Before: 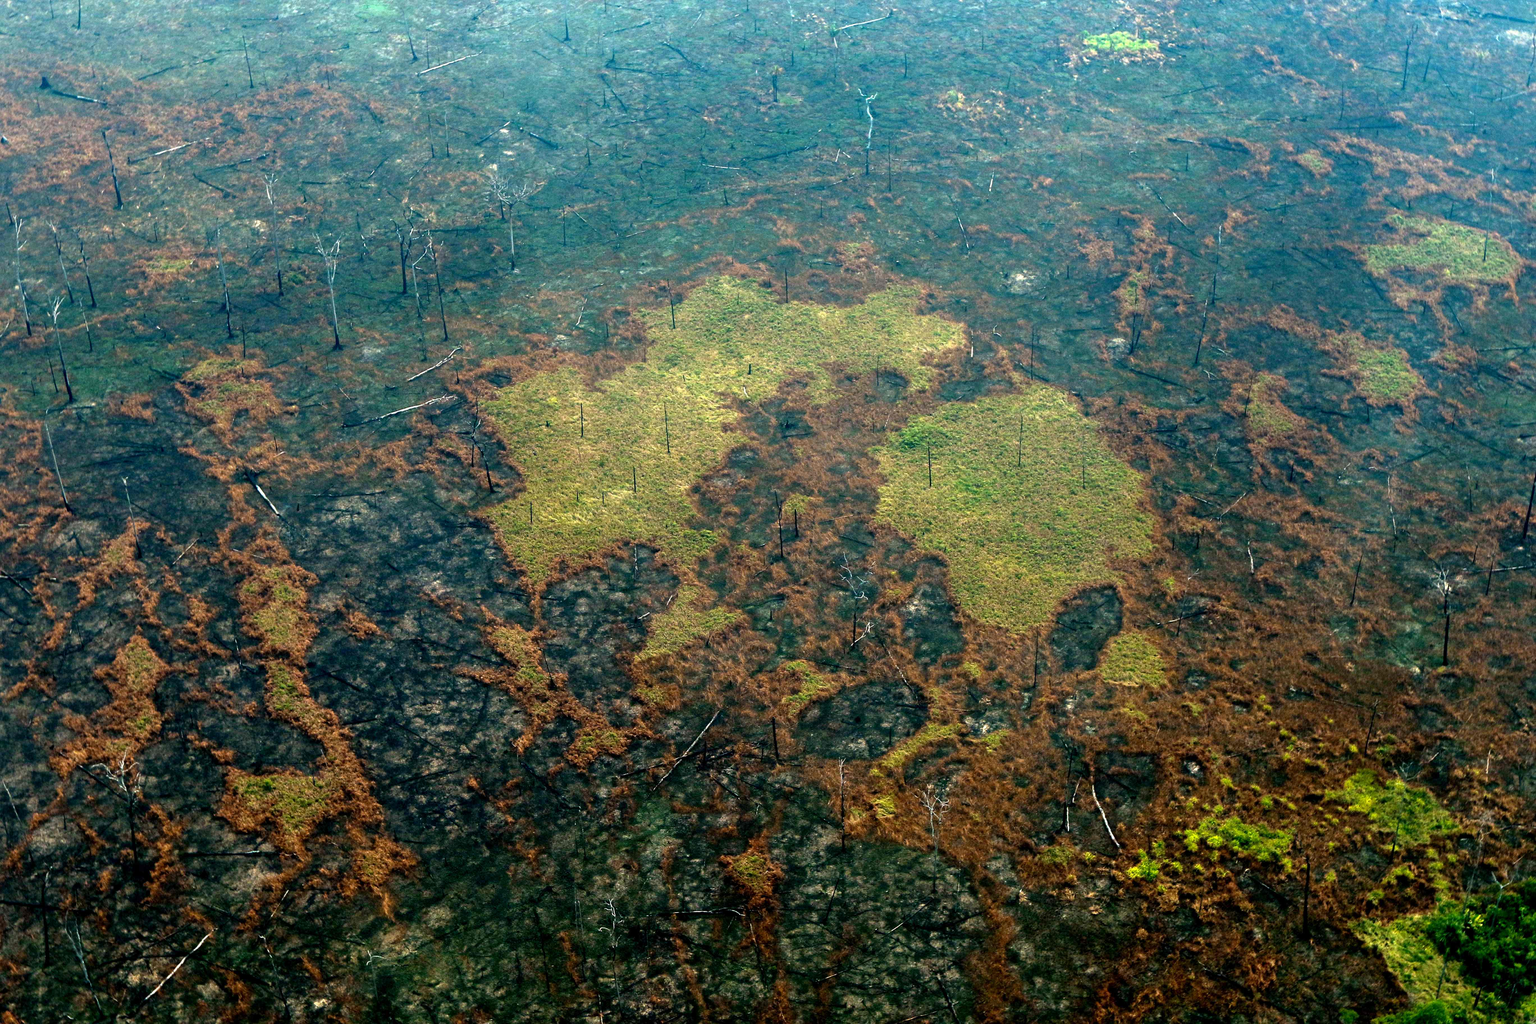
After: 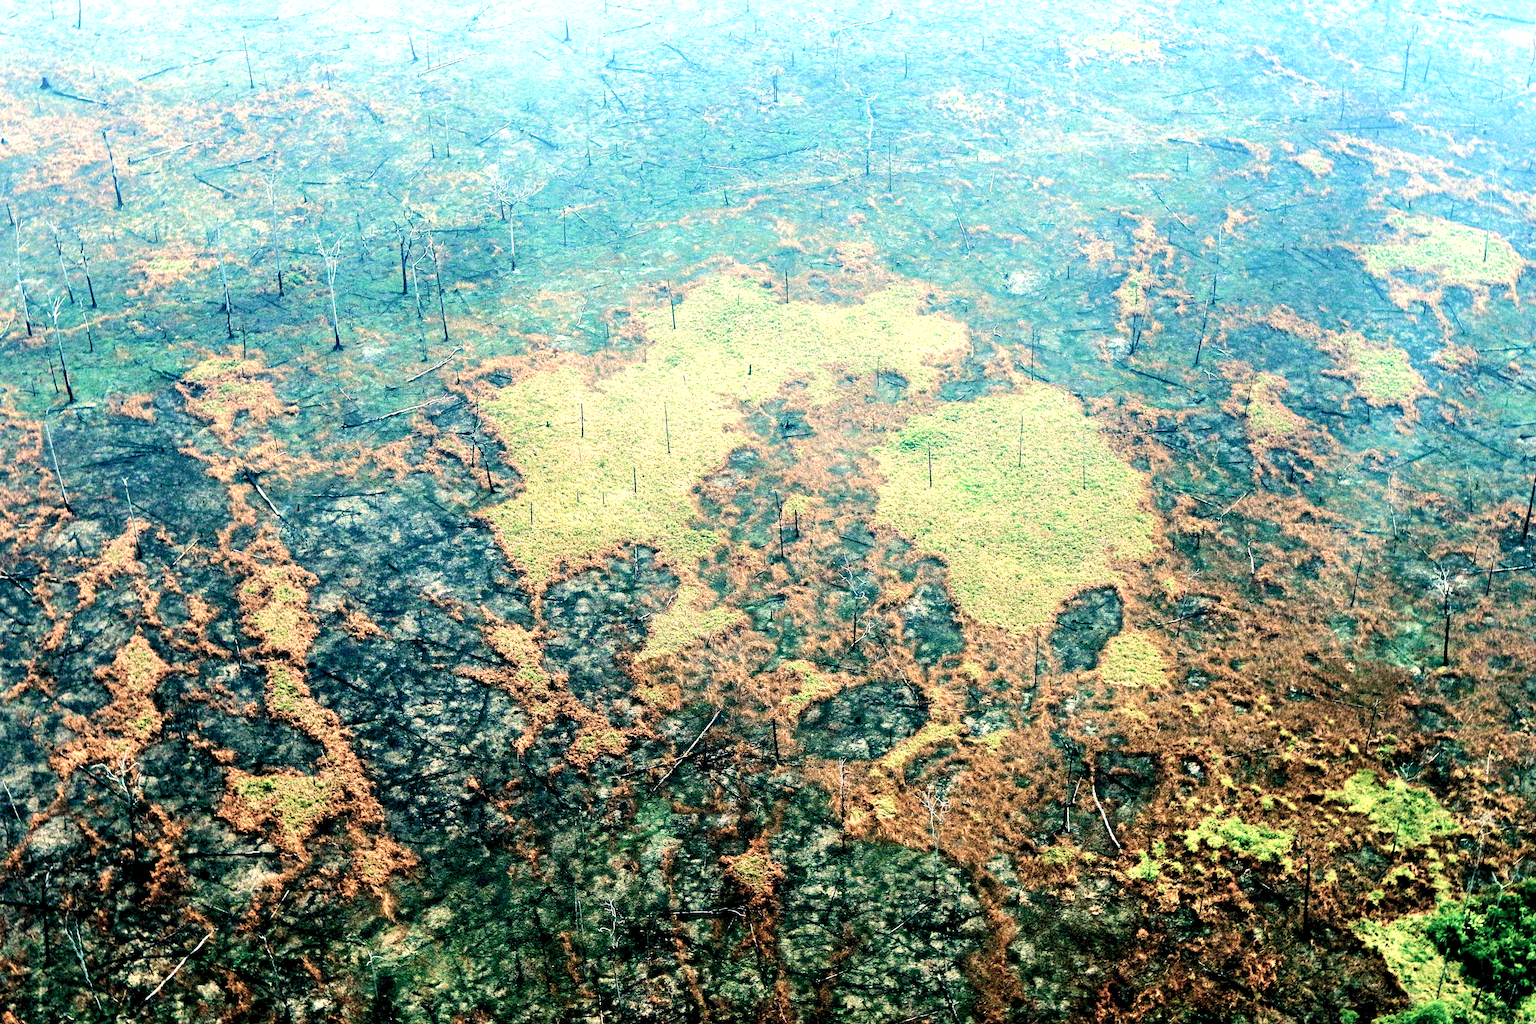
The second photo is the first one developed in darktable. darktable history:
sharpen: on, module defaults
base curve: curves: ch0 [(0, 0) (0.028, 0.03) (0.121, 0.232) (0.46, 0.748) (0.859, 0.968) (1, 1)]
color balance rgb: shadows lift › chroma 2.038%, shadows lift › hue 219.94°, highlights gain › luminance 5.898%, highlights gain › chroma 2.618%, highlights gain › hue 88.65°, perceptual saturation grading › global saturation -27.328%, global vibrance -24.171%
levels: levels [0.036, 0.364, 0.827]
velvia: on, module defaults
